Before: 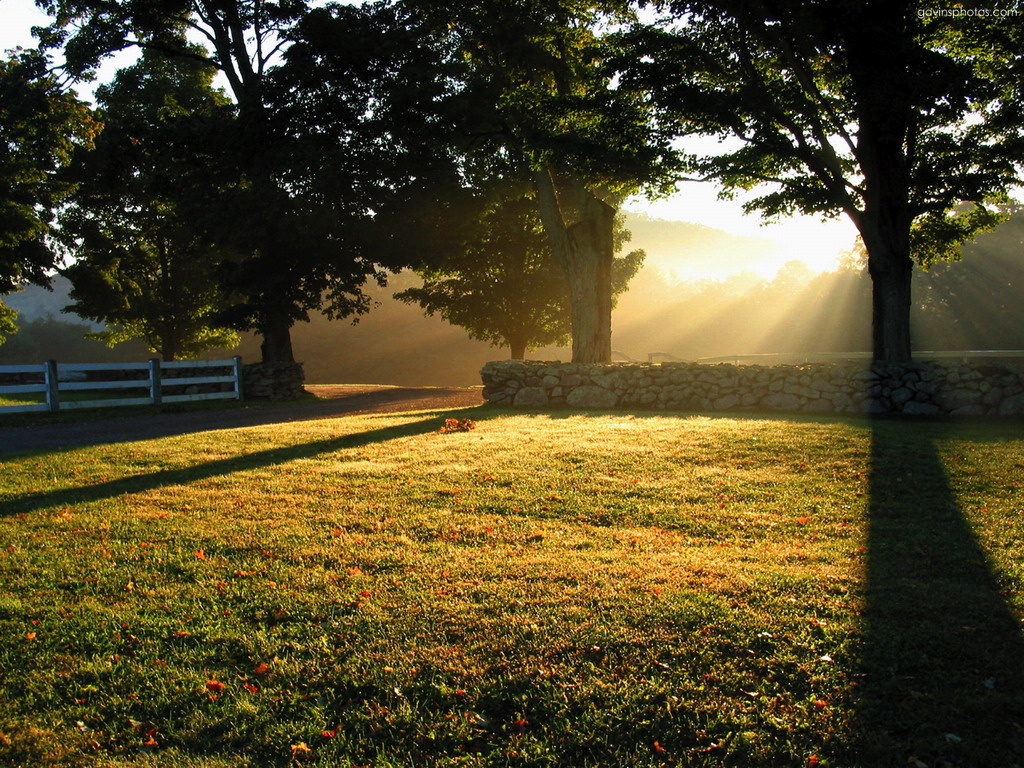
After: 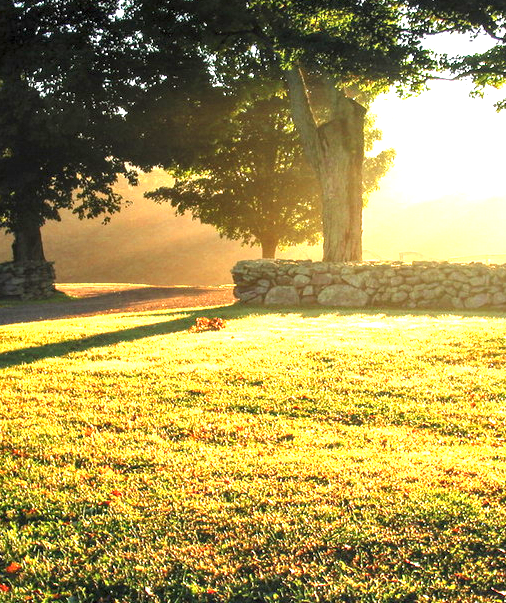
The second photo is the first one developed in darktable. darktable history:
local contrast: on, module defaults
exposure: black level correction 0, exposure 1.741 EV, compensate exposure bias true, compensate highlight preservation false
crop and rotate: angle 0.02°, left 24.353%, top 13.219%, right 26.156%, bottom 8.224%
